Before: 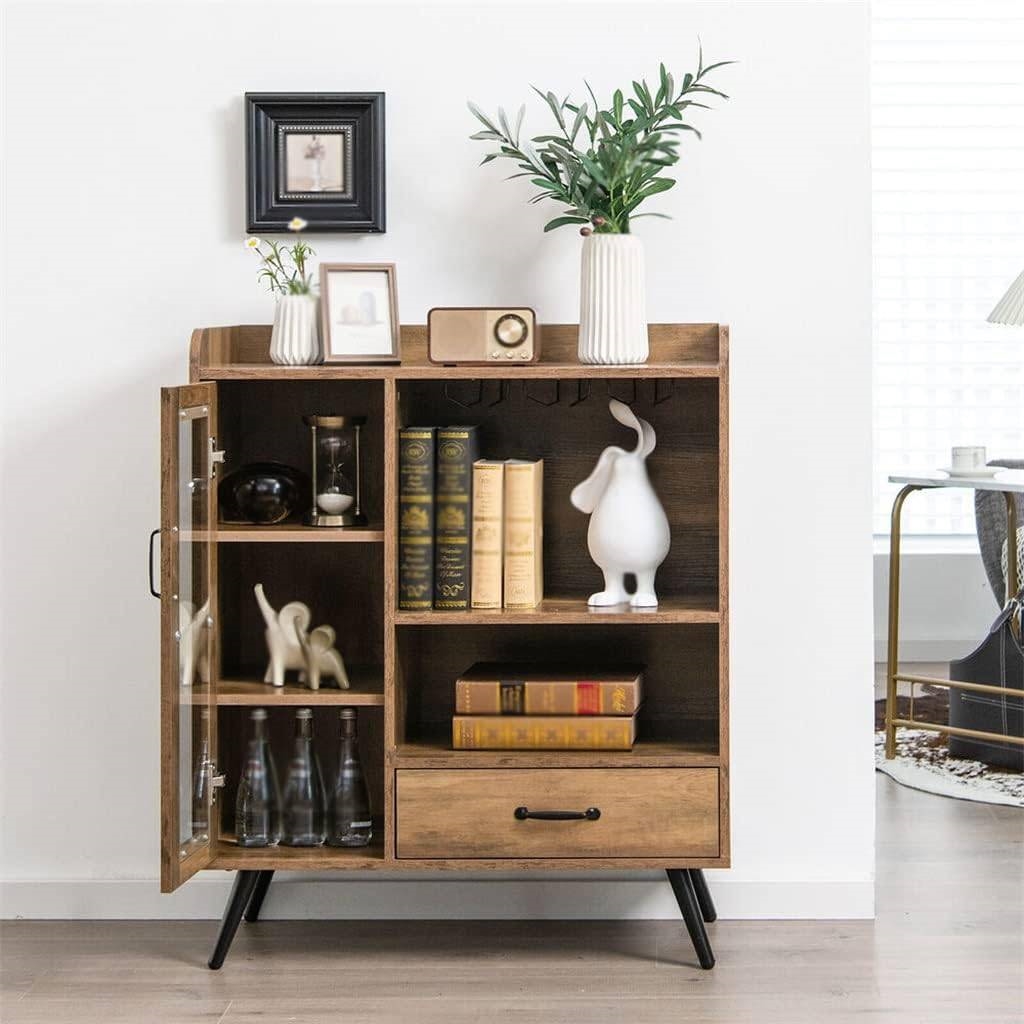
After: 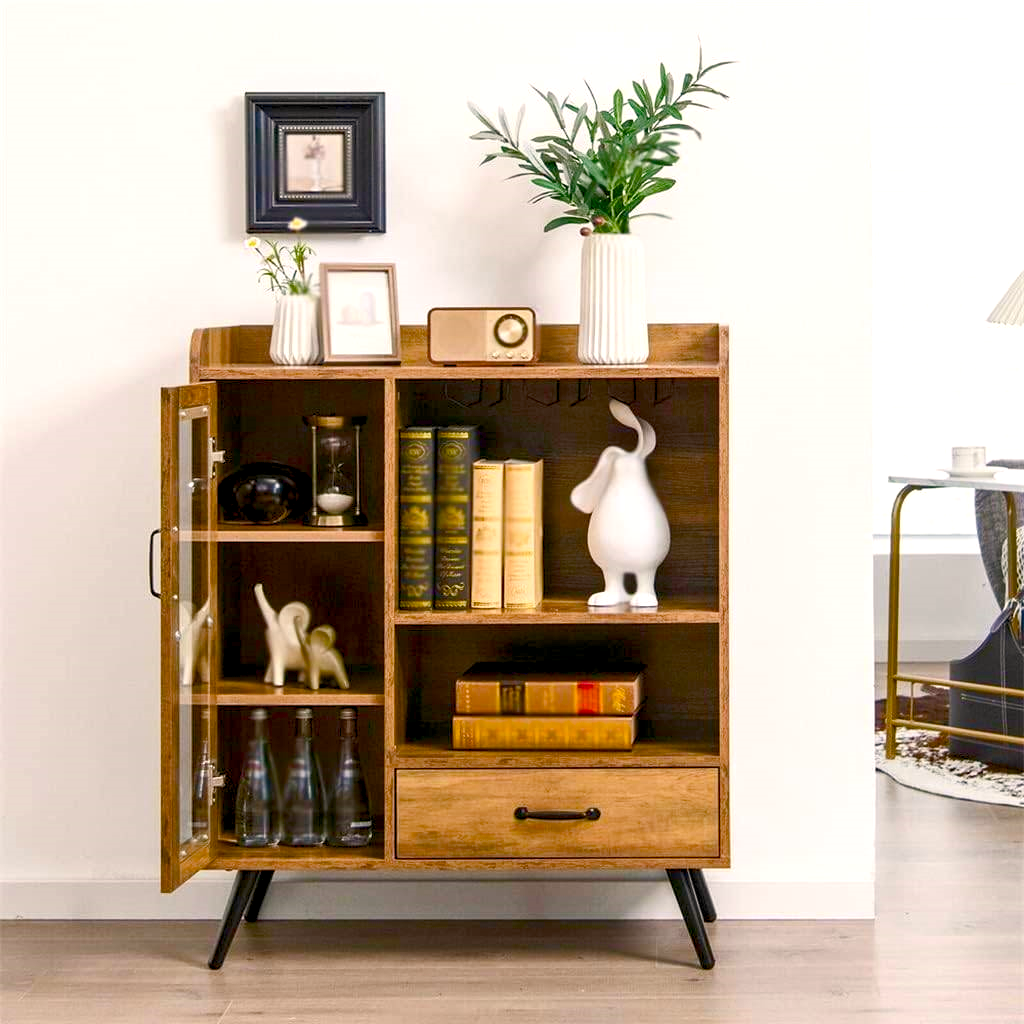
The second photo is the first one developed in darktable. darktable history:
color balance: output saturation 120%
contrast brightness saturation: brightness -0.09
color correction: highlights a* 3.84, highlights b* 5.07
color balance rgb: global offset › luminance -0.5%, perceptual saturation grading › highlights -17.77%, perceptual saturation grading › mid-tones 33.1%, perceptual saturation grading › shadows 50.52%, perceptual brilliance grading › highlights 10.8%, perceptual brilliance grading › shadows -10.8%, global vibrance 24.22%, contrast -25%
exposure: black level correction 0.001, exposure 0.5 EV, compensate exposure bias true, compensate highlight preservation false
tone equalizer: -8 EV 0.06 EV, smoothing diameter 25%, edges refinement/feathering 10, preserve details guided filter
